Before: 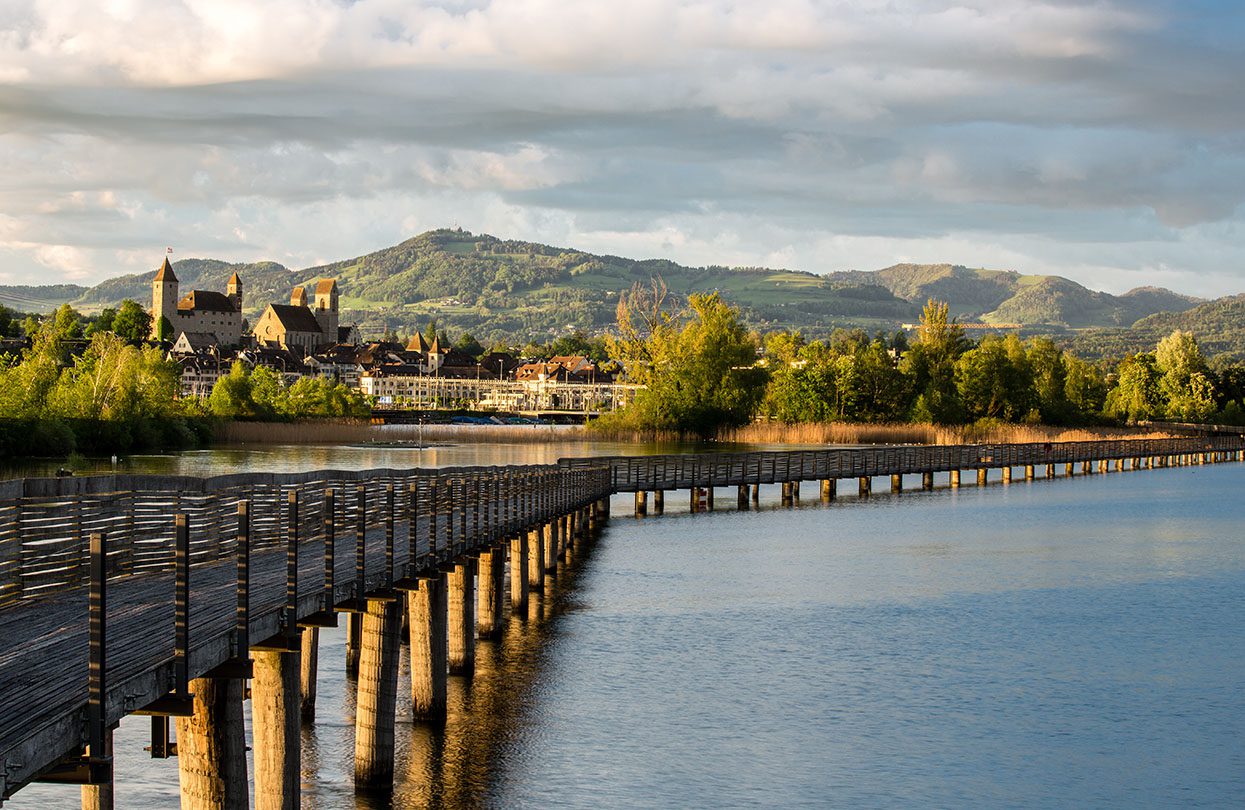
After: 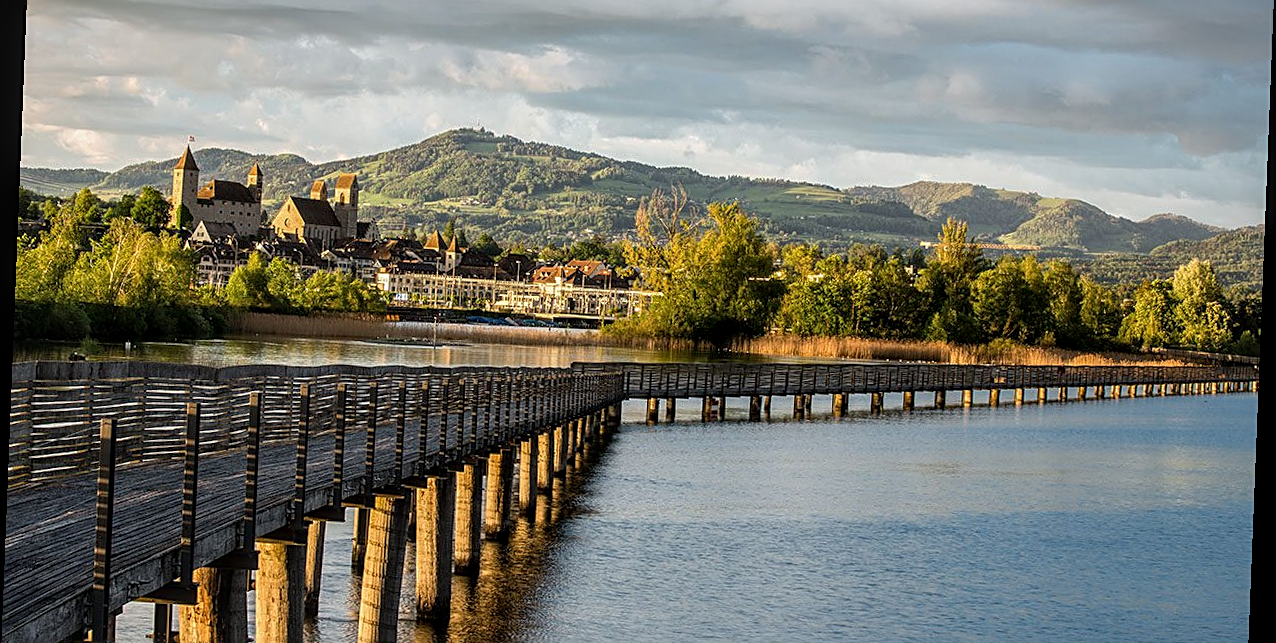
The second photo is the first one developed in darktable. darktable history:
crop: top 13.819%, bottom 11.169%
sharpen: on, module defaults
local contrast: on, module defaults
rotate and perspective: rotation 2.27°, automatic cropping off
